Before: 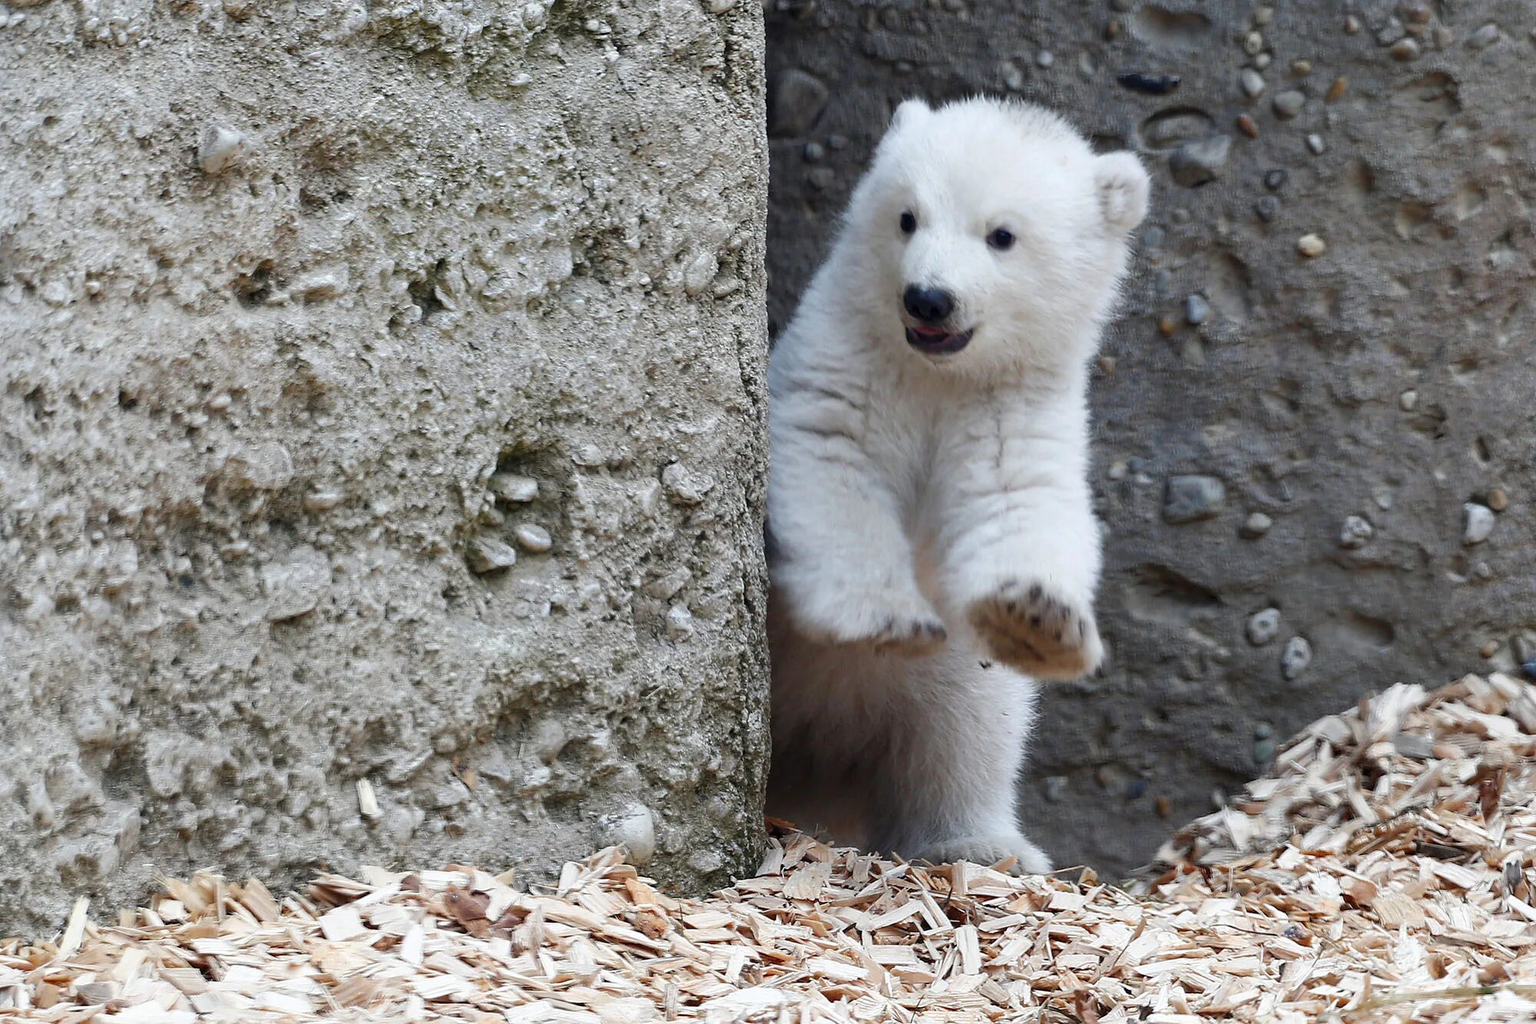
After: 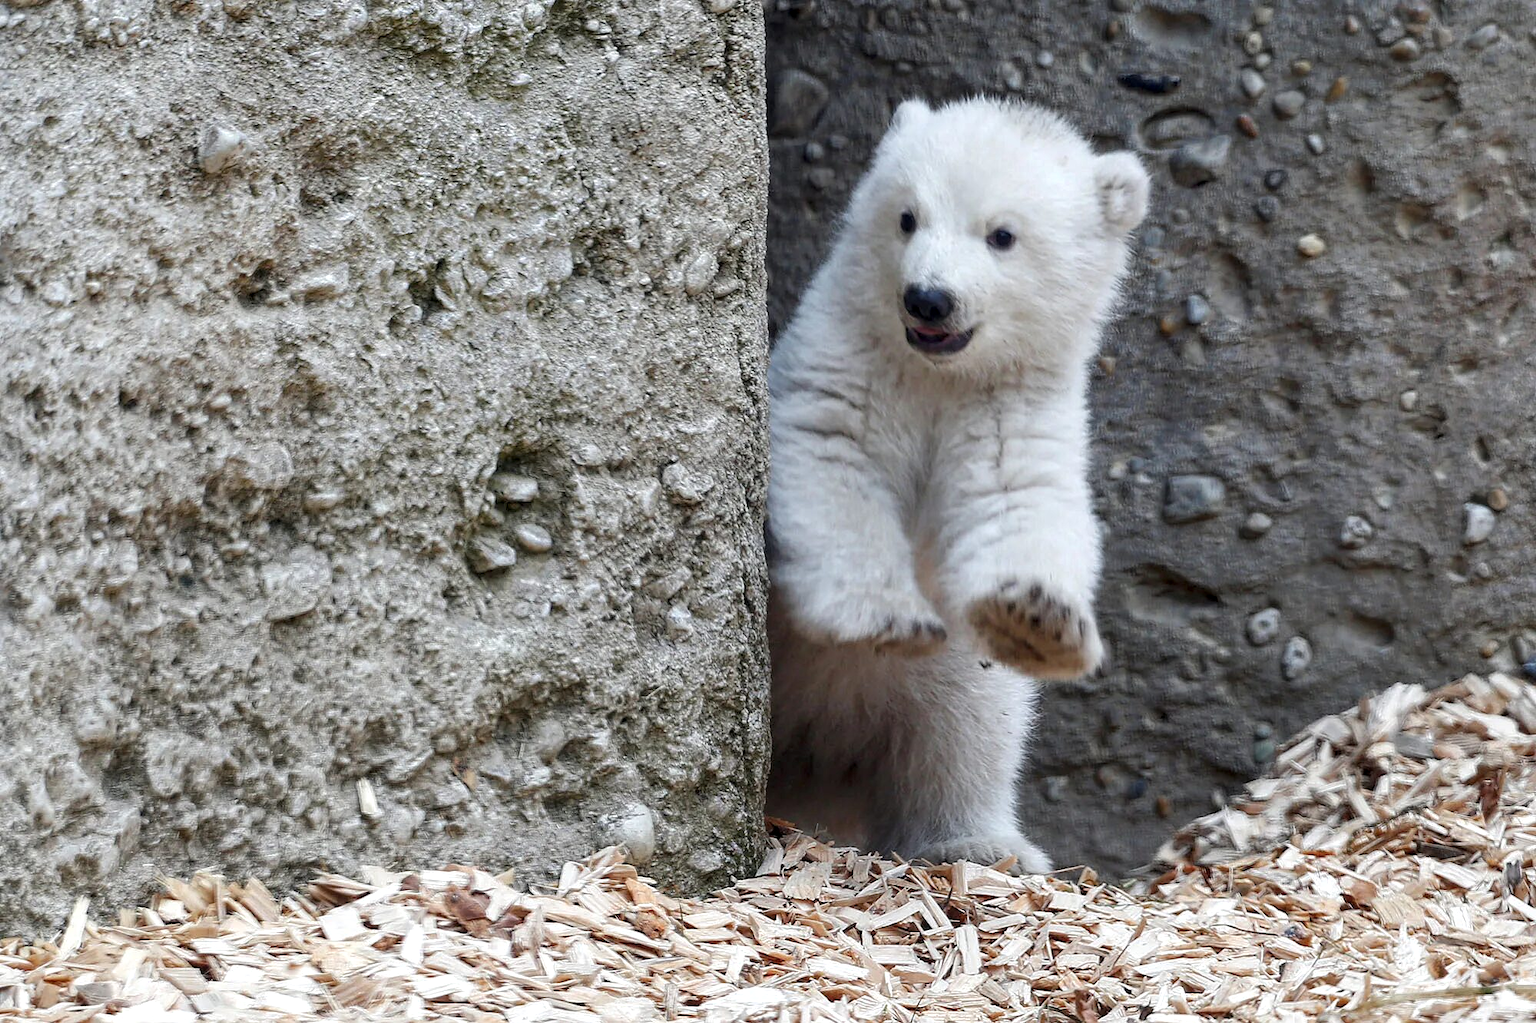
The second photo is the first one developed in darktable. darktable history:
local contrast: highlights 93%, shadows 87%, detail 160%, midtone range 0.2
tone equalizer: on, module defaults
